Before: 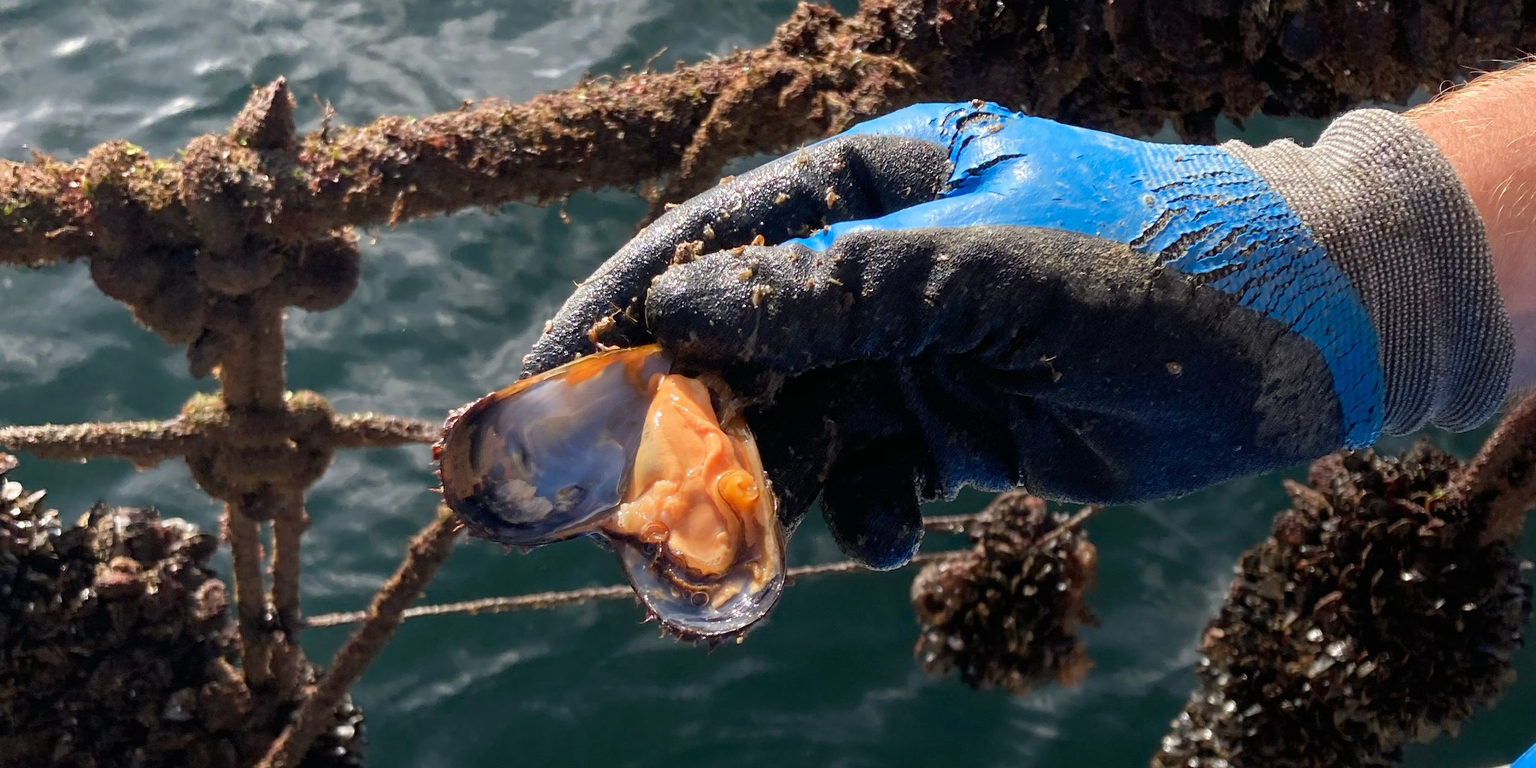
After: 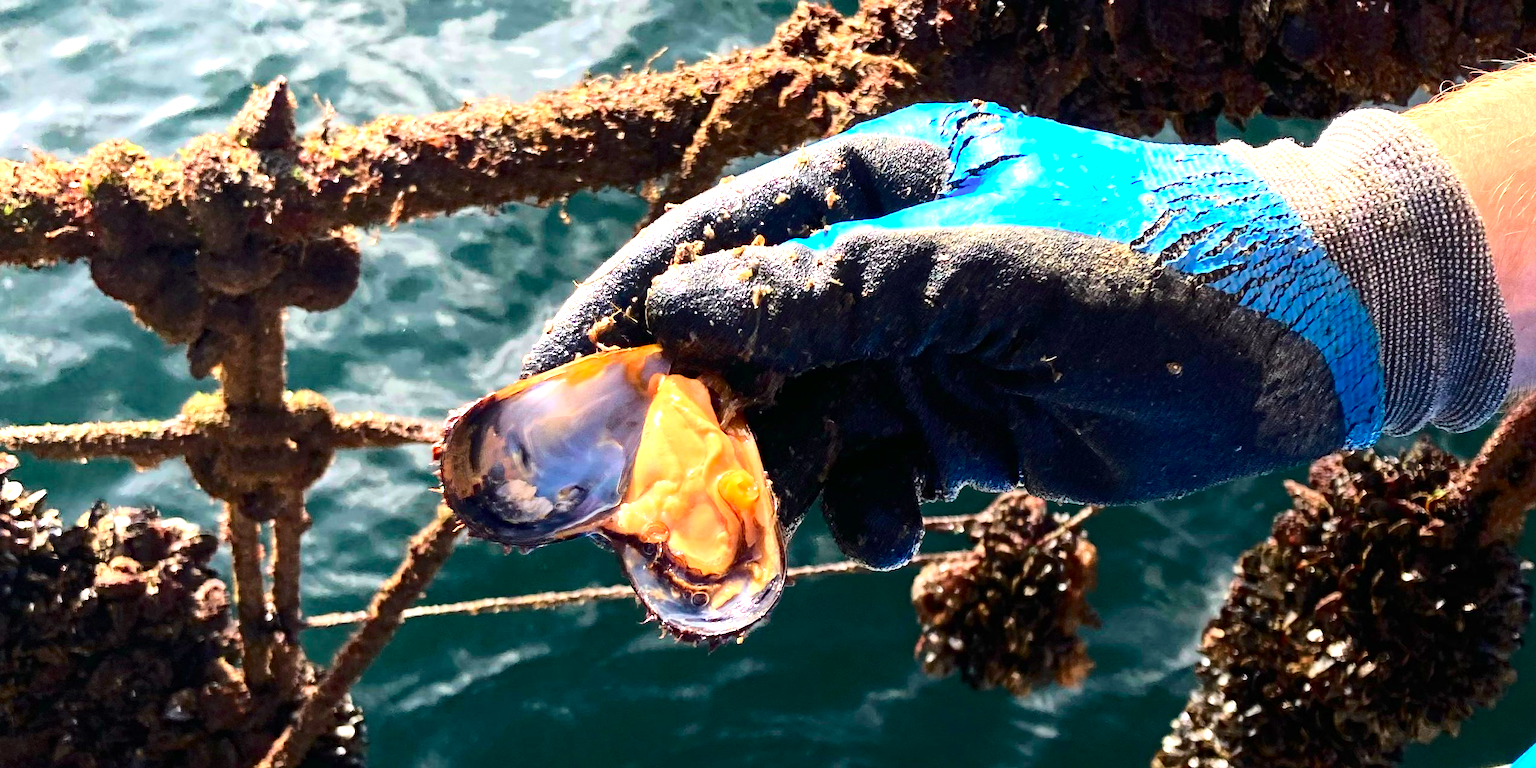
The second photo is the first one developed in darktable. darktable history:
exposure: exposure 1.061 EV, compensate highlight preservation false
tone curve: curves: ch0 [(0, 0) (0.234, 0.191) (0.48, 0.534) (0.608, 0.667) (0.725, 0.809) (0.864, 0.922) (1, 1)]; ch1 [(0, 0) (0.453, 0.43) (0.5, 0.5) (0.615, 0.649) (1, 1)]; ch2 [(0, 0) (0.5, 0.5) (0.586, 0.617) (1, 1)], color space Lab, independent channels, preserve colors none
haze removal: compatibility mode true, adaptive false
tone equalizer: -8 EV -0.417 EV, -7 EV -0.389 EV, -6 EV -0.333 EV, -5 EV -0.222 EV, -3 EV 0.222 EV, -2 EV 0.333 EV, -1 EV 0.389 EV, +0 EV 0.417 EV, edges refinement/feathering 500, mask exposure compensation -1.57 EV, preserve details no
contrast brightness saturation: contrast 0.08, saturation 0.02
